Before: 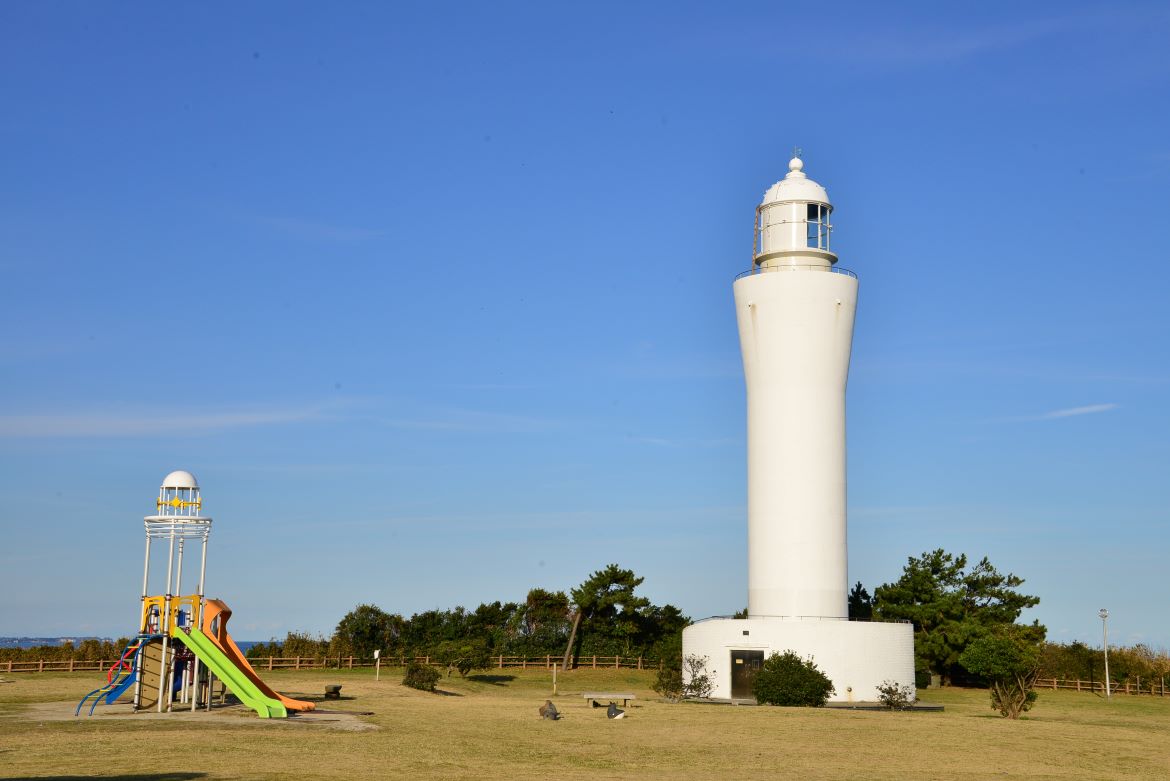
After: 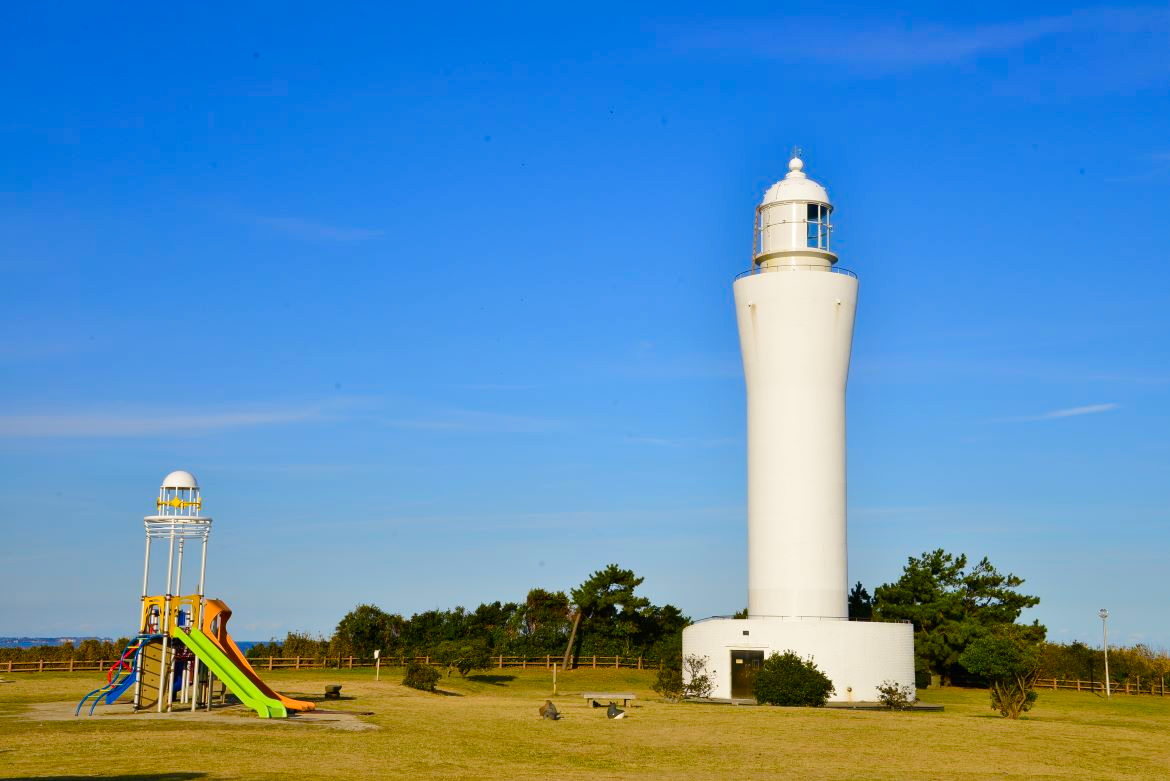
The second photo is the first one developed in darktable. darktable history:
color balance rgb: linear chroma grading › global chroma 15.496%, perceptual saturation grading › global saturation 20%, perceptual saturation grading › highlights -25.246%, perceptual saturation grading › shadows 24.319%, global vibrance 20%
